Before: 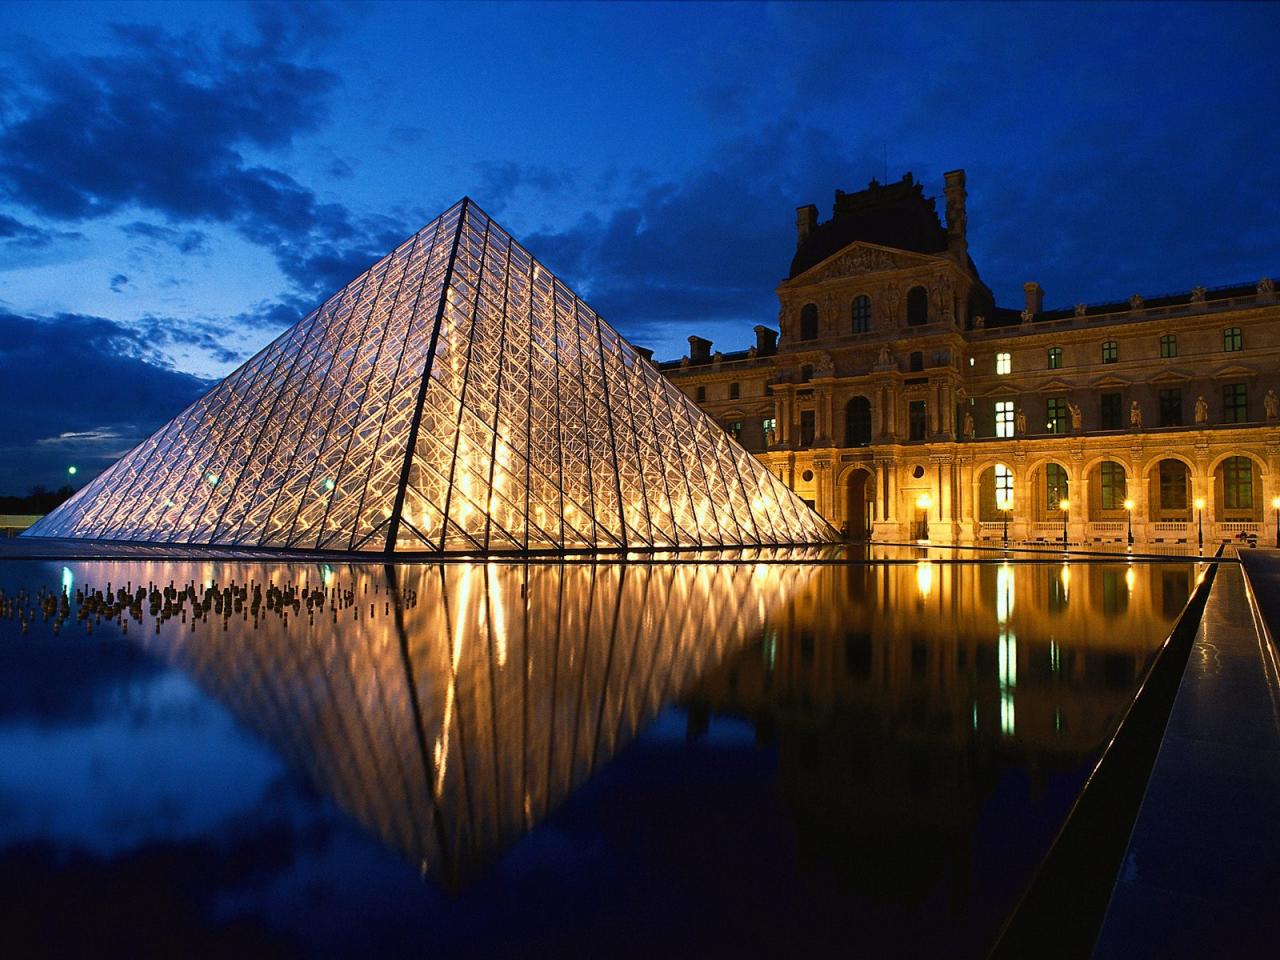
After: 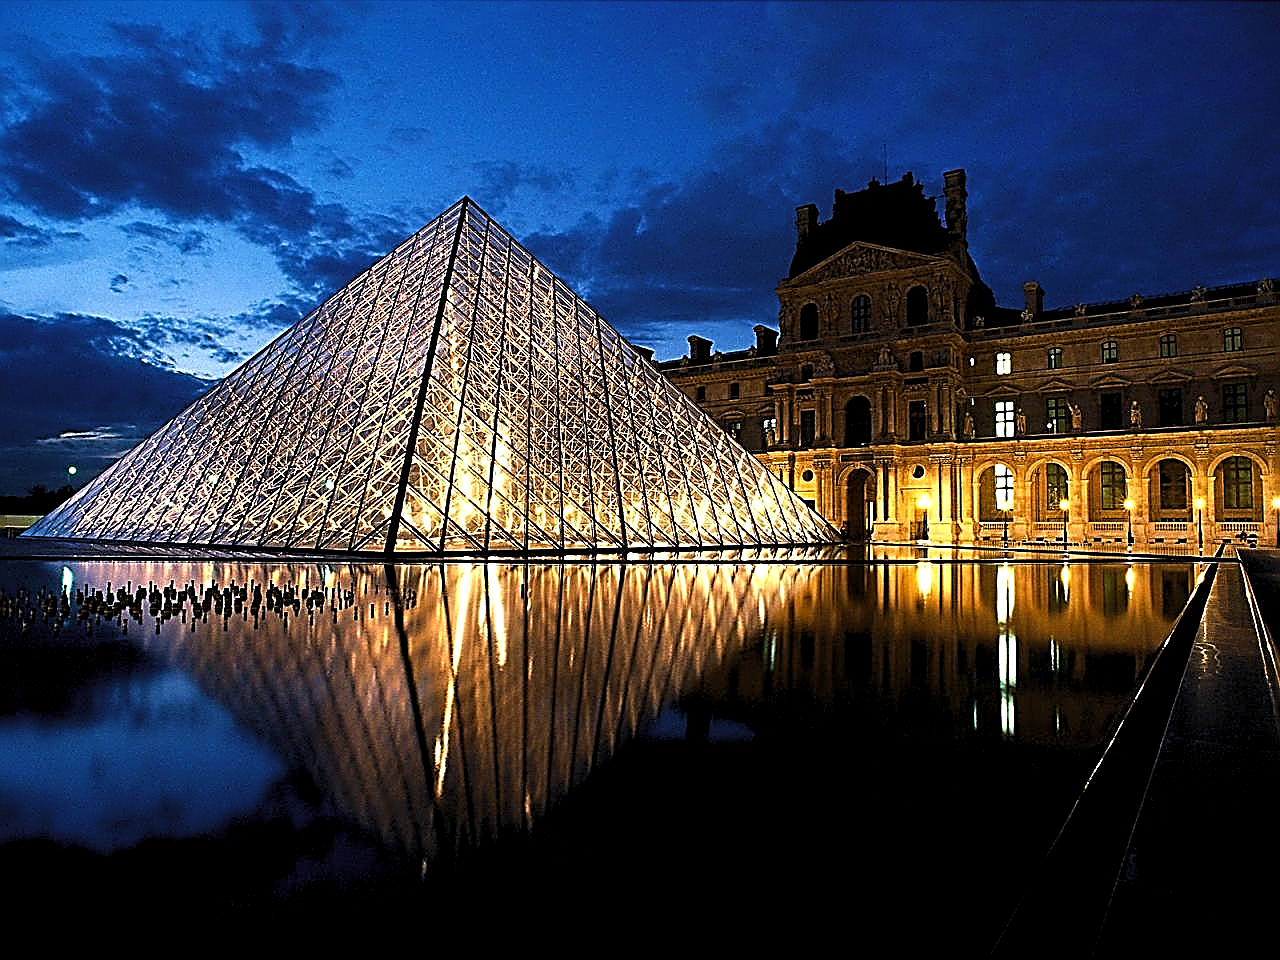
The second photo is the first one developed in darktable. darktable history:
levels: black 8.56%, levels [0.062, 0.494, 0.925]
sharpen: amount 1.997
